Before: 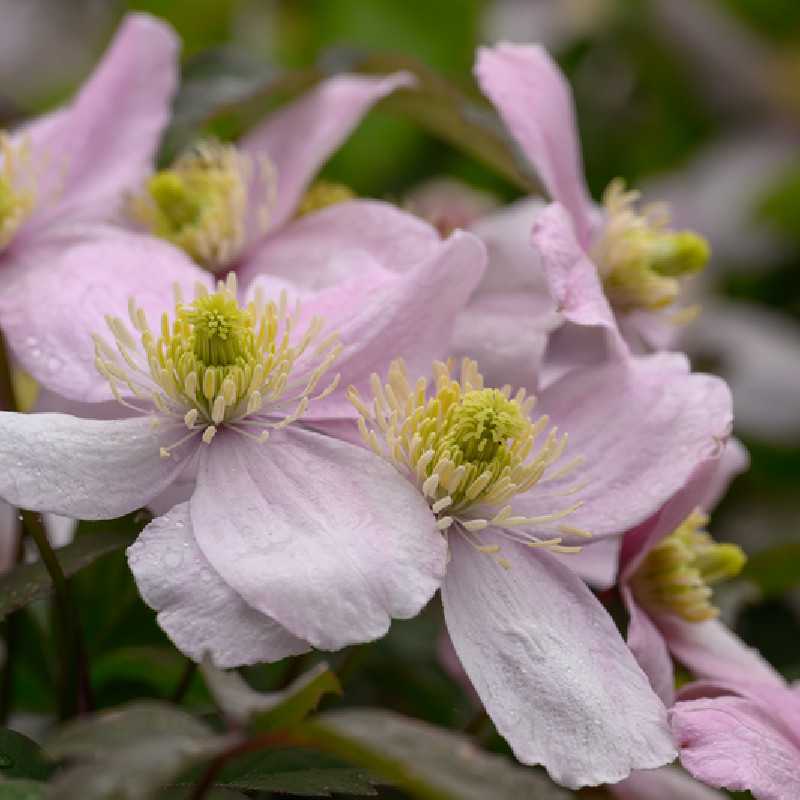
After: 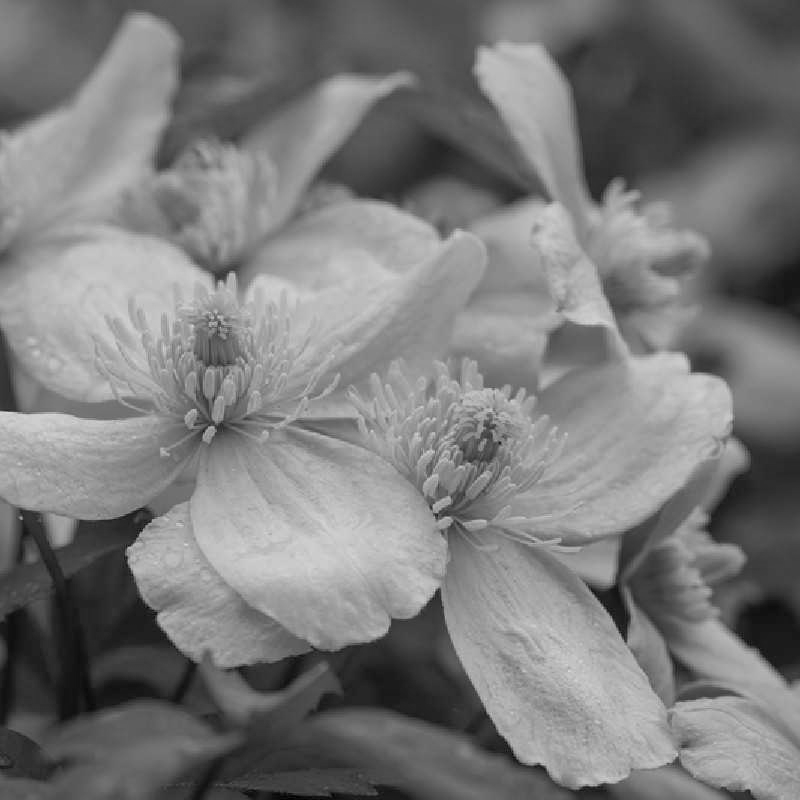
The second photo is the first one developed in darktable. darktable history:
color correction: highlights a* 19.59, highlights b* 27.49, shadows a* 3.46, shadows b* -17.28, saturation 0.73
monochrome: size 1
color calibration: illuminant custom, x 0.368, y 0.373, temperature 4330.32 K
shadows and highlights: on, module defaults
contrast brightness saturation: saturation -0.17
